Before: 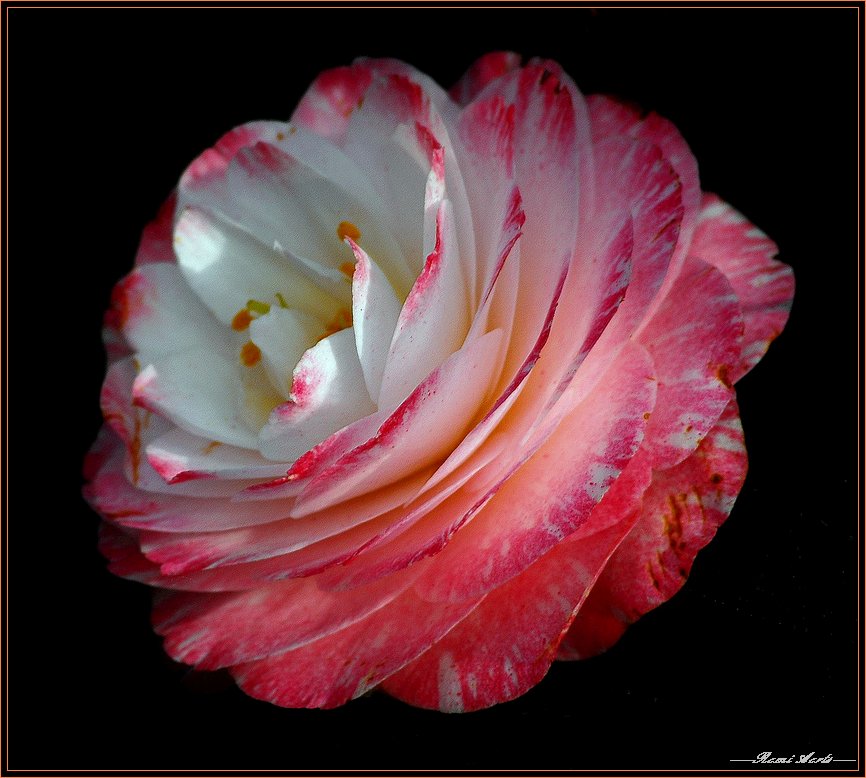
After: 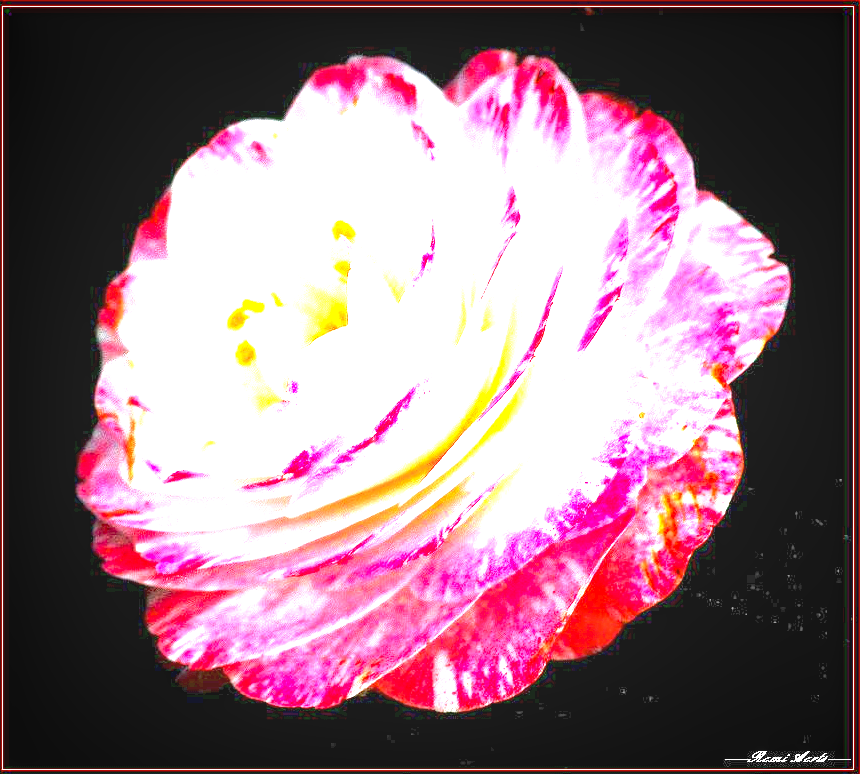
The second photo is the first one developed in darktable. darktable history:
exposure: black level correction 0, exposure 4.051 EV, compensate exposure bias true, compensate highlight preservation false
color balance rgb: perceptual saturation grading › global saturation 10.473%, perceptual brilliance grading › mid-tones 11.051%, perceptual brilliance grading › shadows 14.395%, global vibrance 9.728%
crop and rotate: left 0.642%, top 0.179%, bottom 0.276%
tone equalizer: on, module defaults
local contrast: highlights 94%, shadows 84%, detail 160%, midtone range 0.2
